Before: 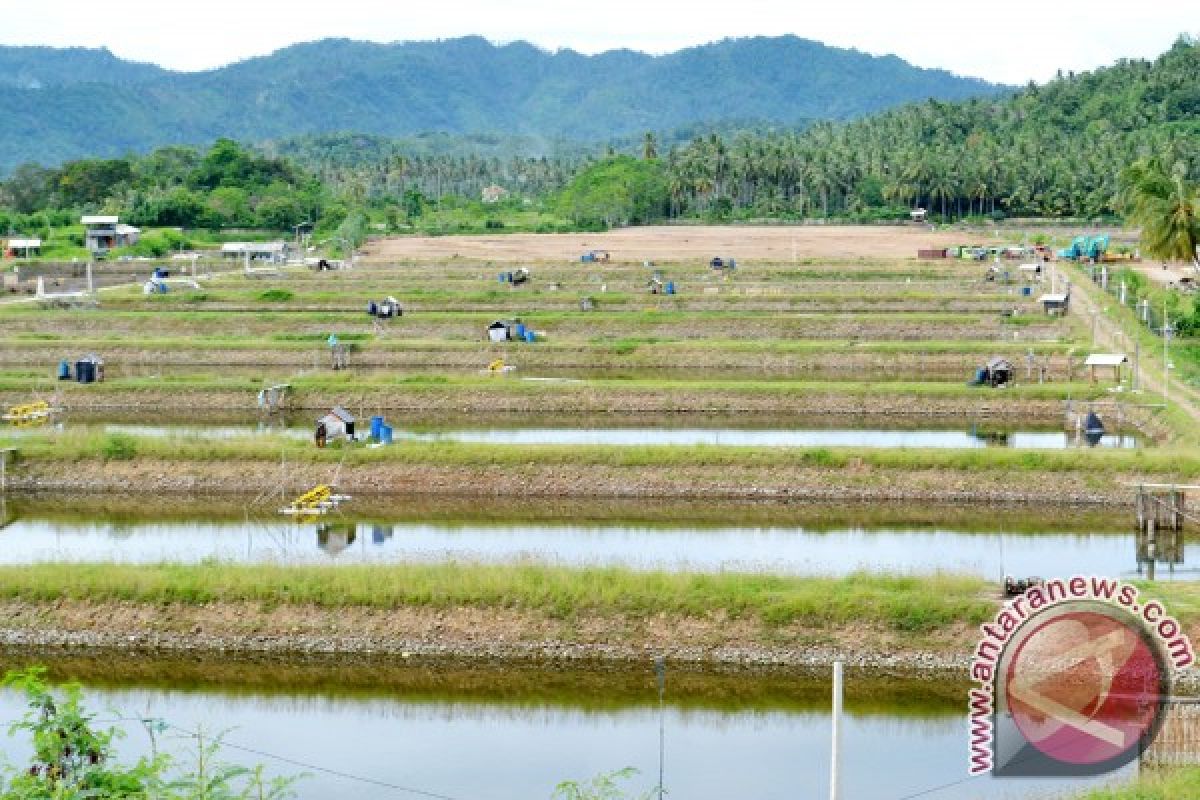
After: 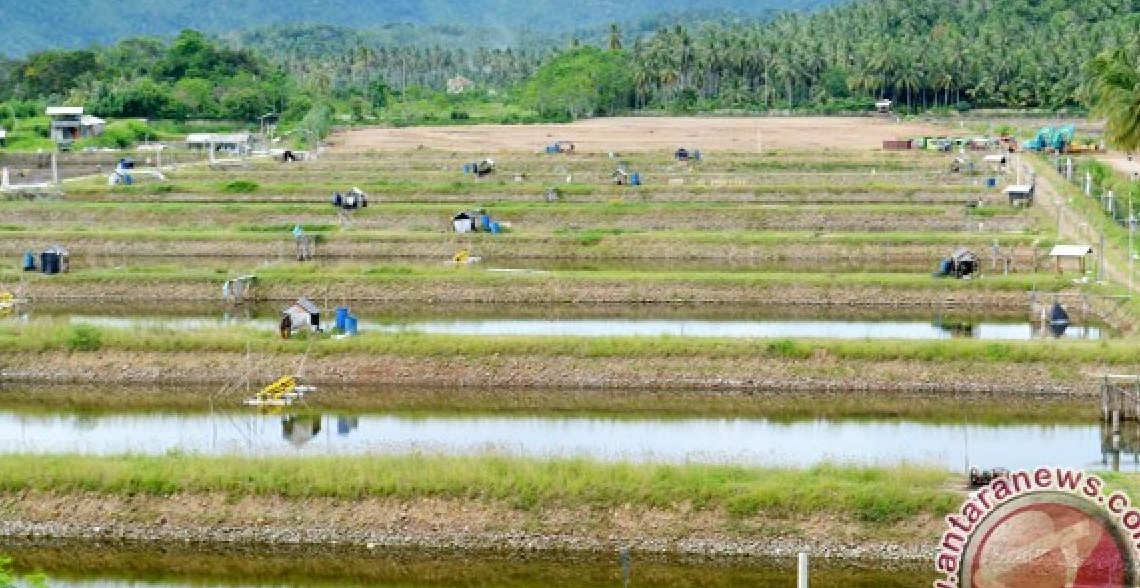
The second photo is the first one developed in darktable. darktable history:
crop and rotate: left 2.999%, top 13.674%, right 1.996%, bottom 12.809%
